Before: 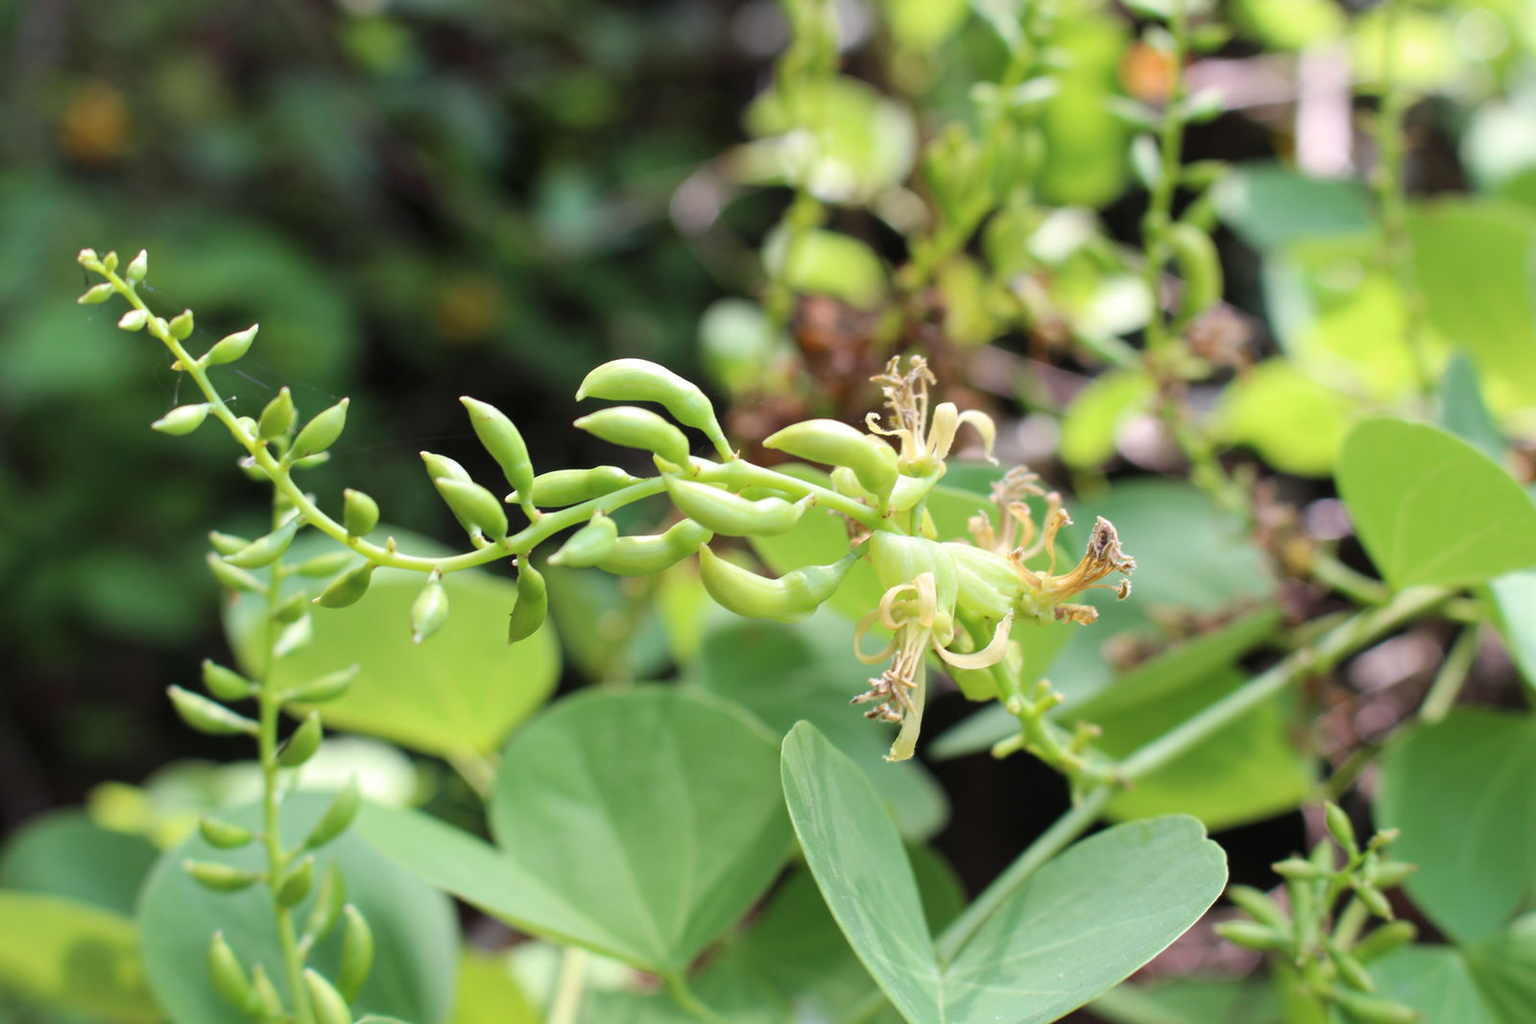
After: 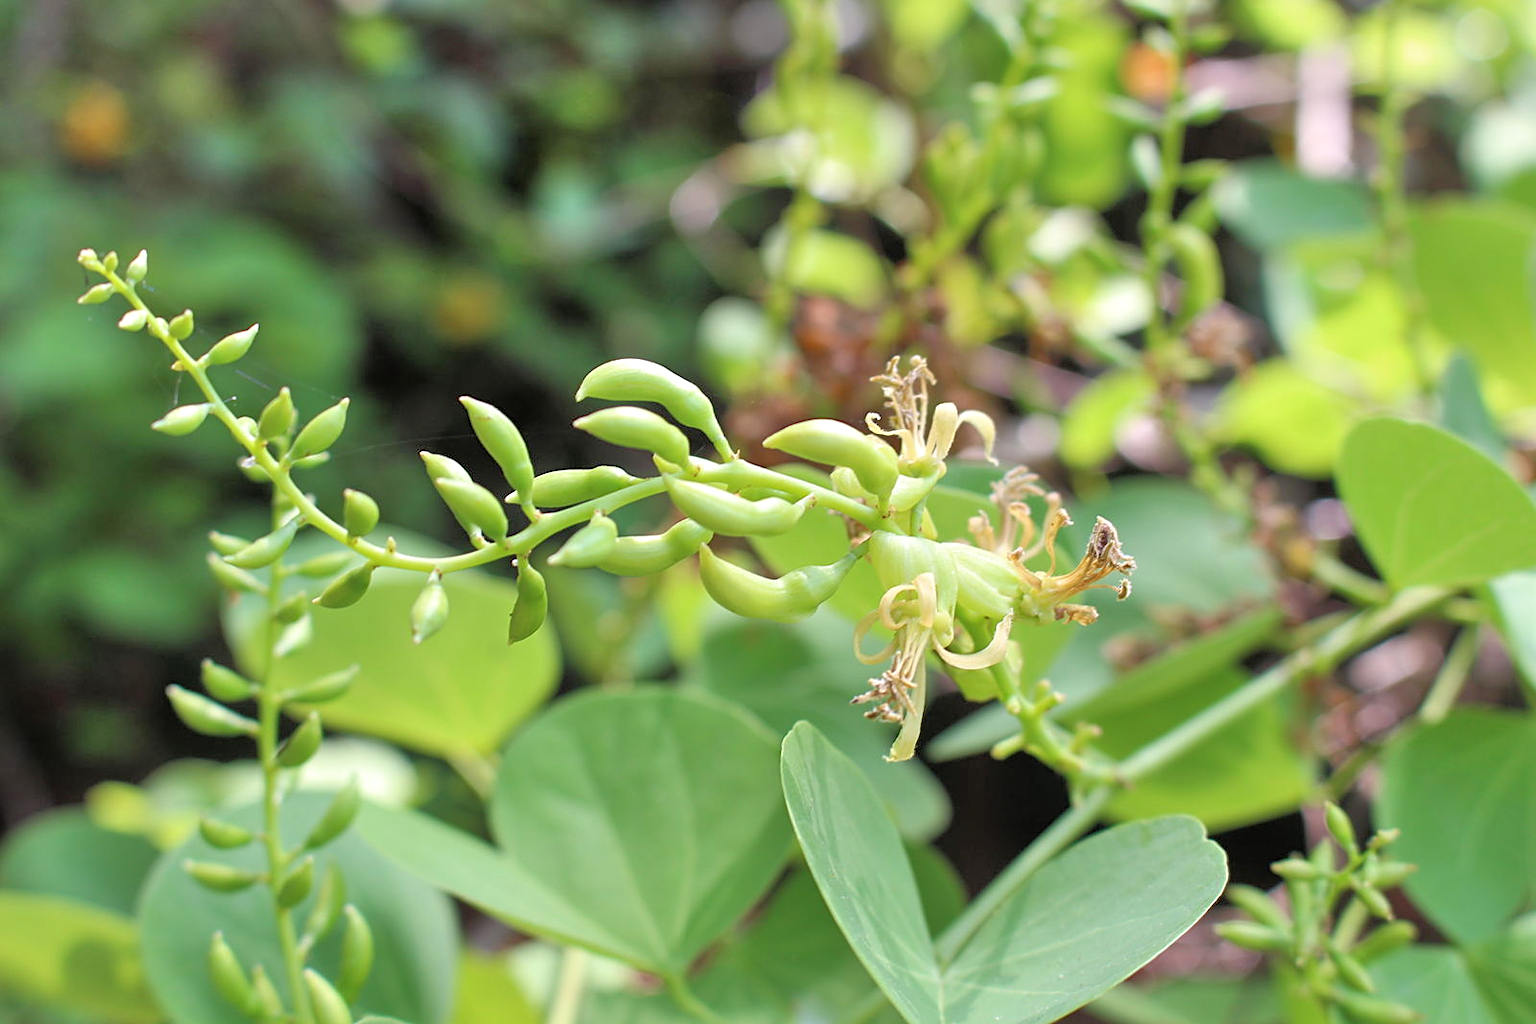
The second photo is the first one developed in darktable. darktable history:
tone equalizer: -7 EV 0.157 EV, -6 EV 0.56 EV, -5 EV 1.17 EV, -4 EV 1.36 EV, -3 EV 1.13 EV, -2 EV 0.6 EV, -1 EV 0.157 EV
sharpen: on, module defaults
shadows and highlights: shadows 25.19, highlights -24.25
exposure: compensate highlight preservation false
